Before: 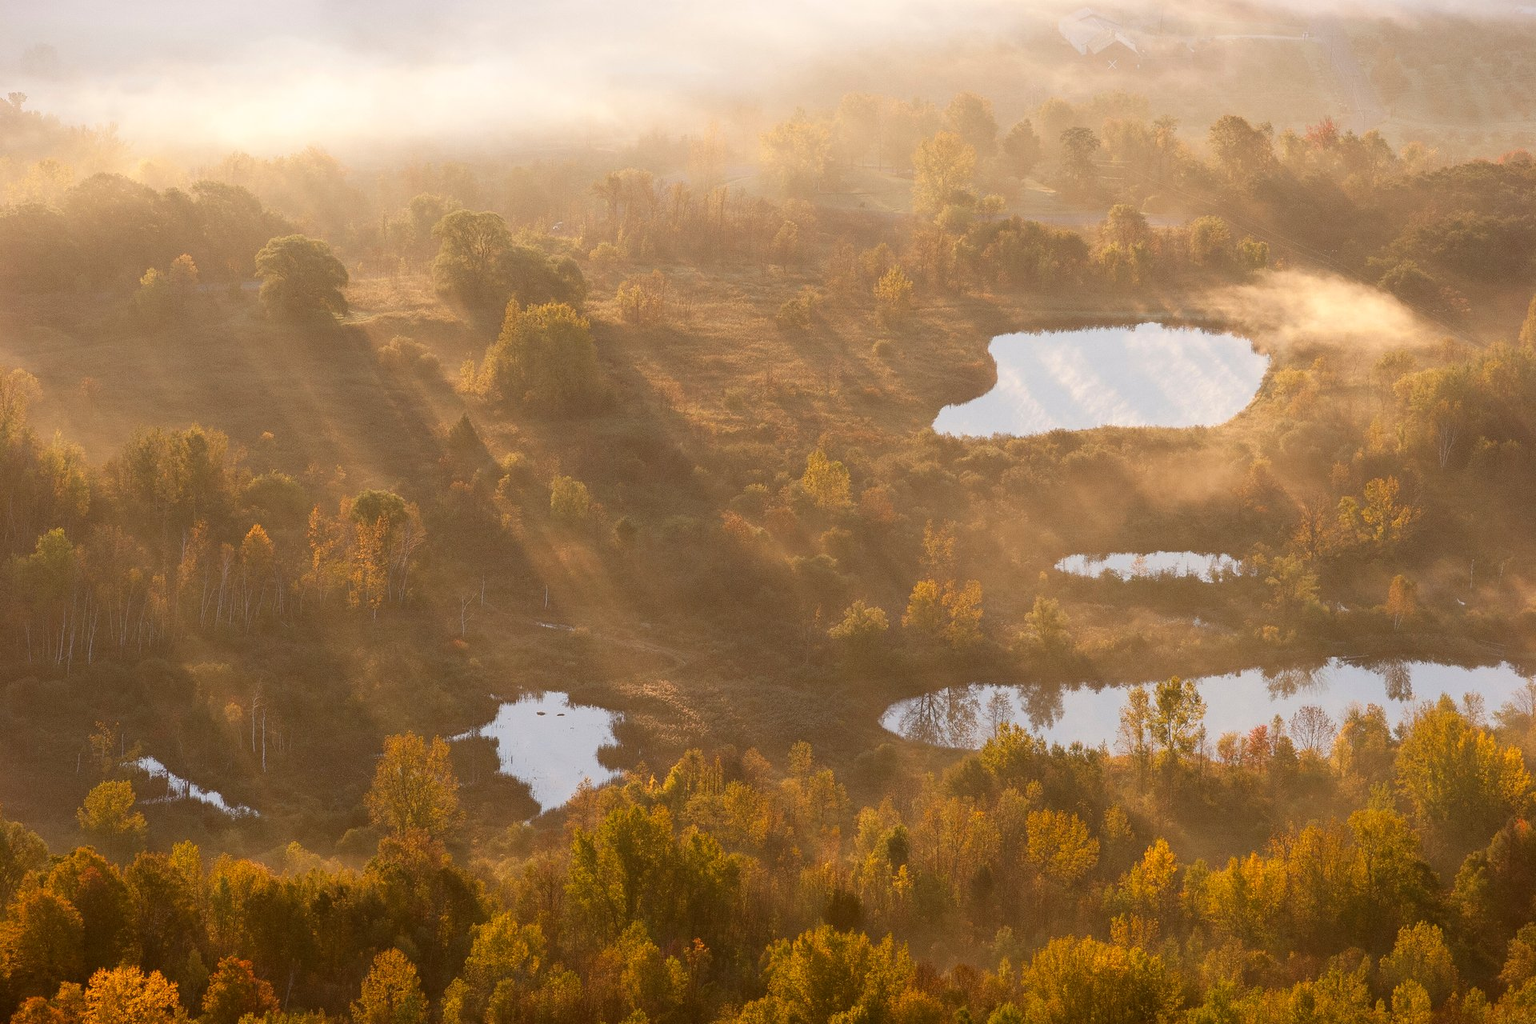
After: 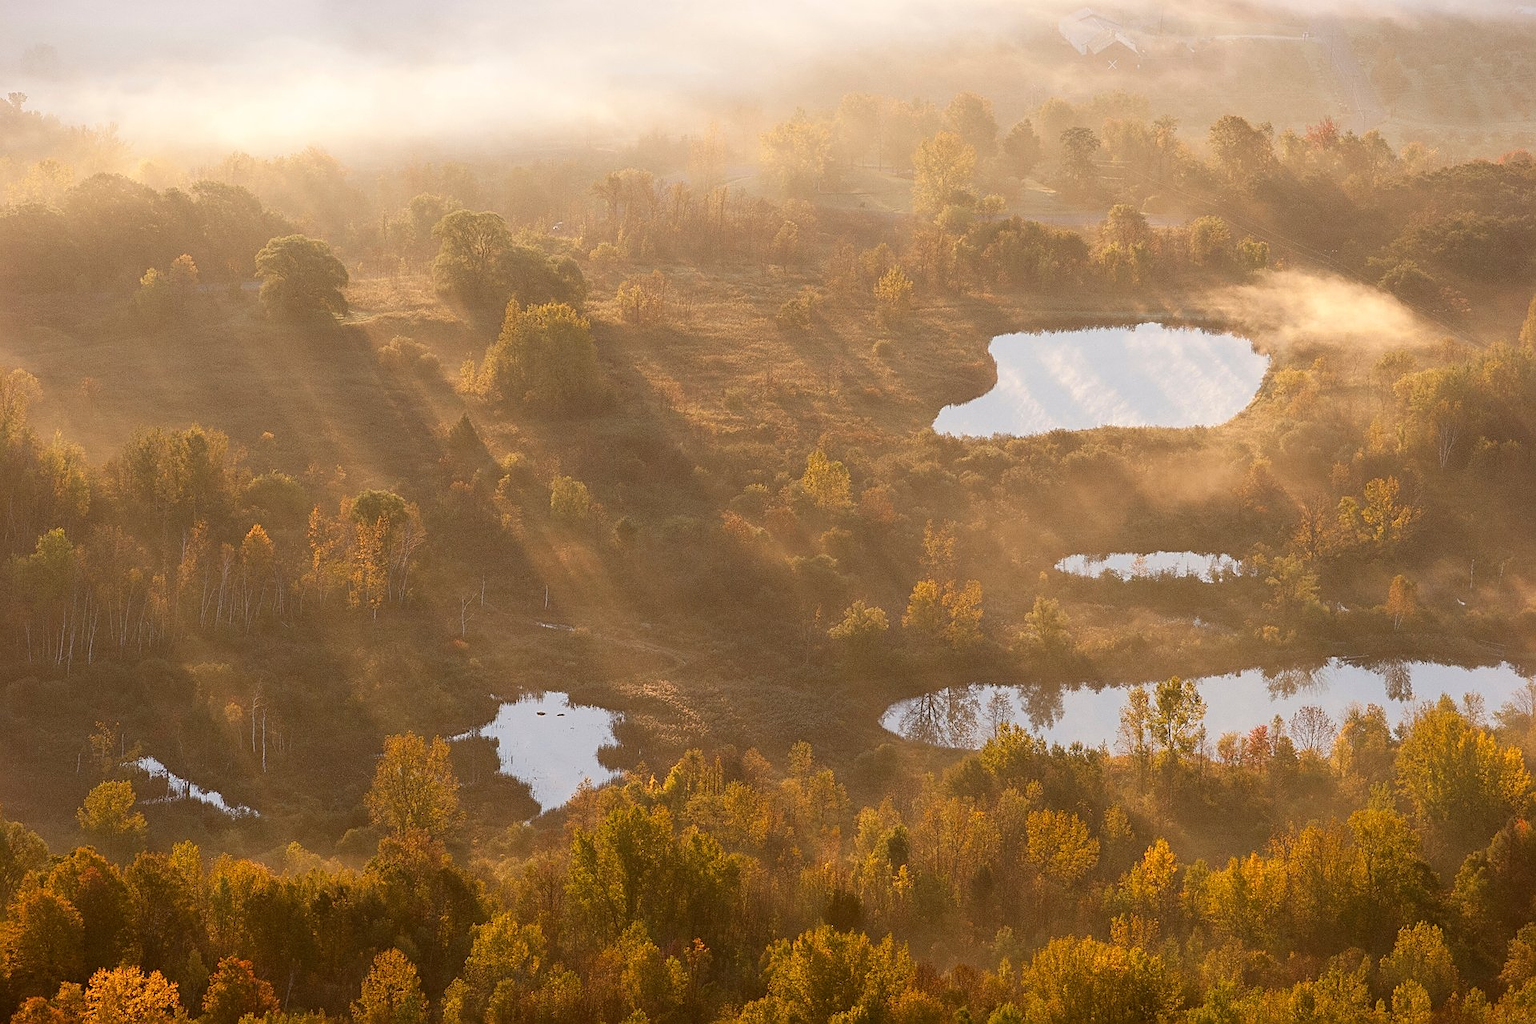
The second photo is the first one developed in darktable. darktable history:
sharpen: on, module defaults
color zones: mix -62.47%
